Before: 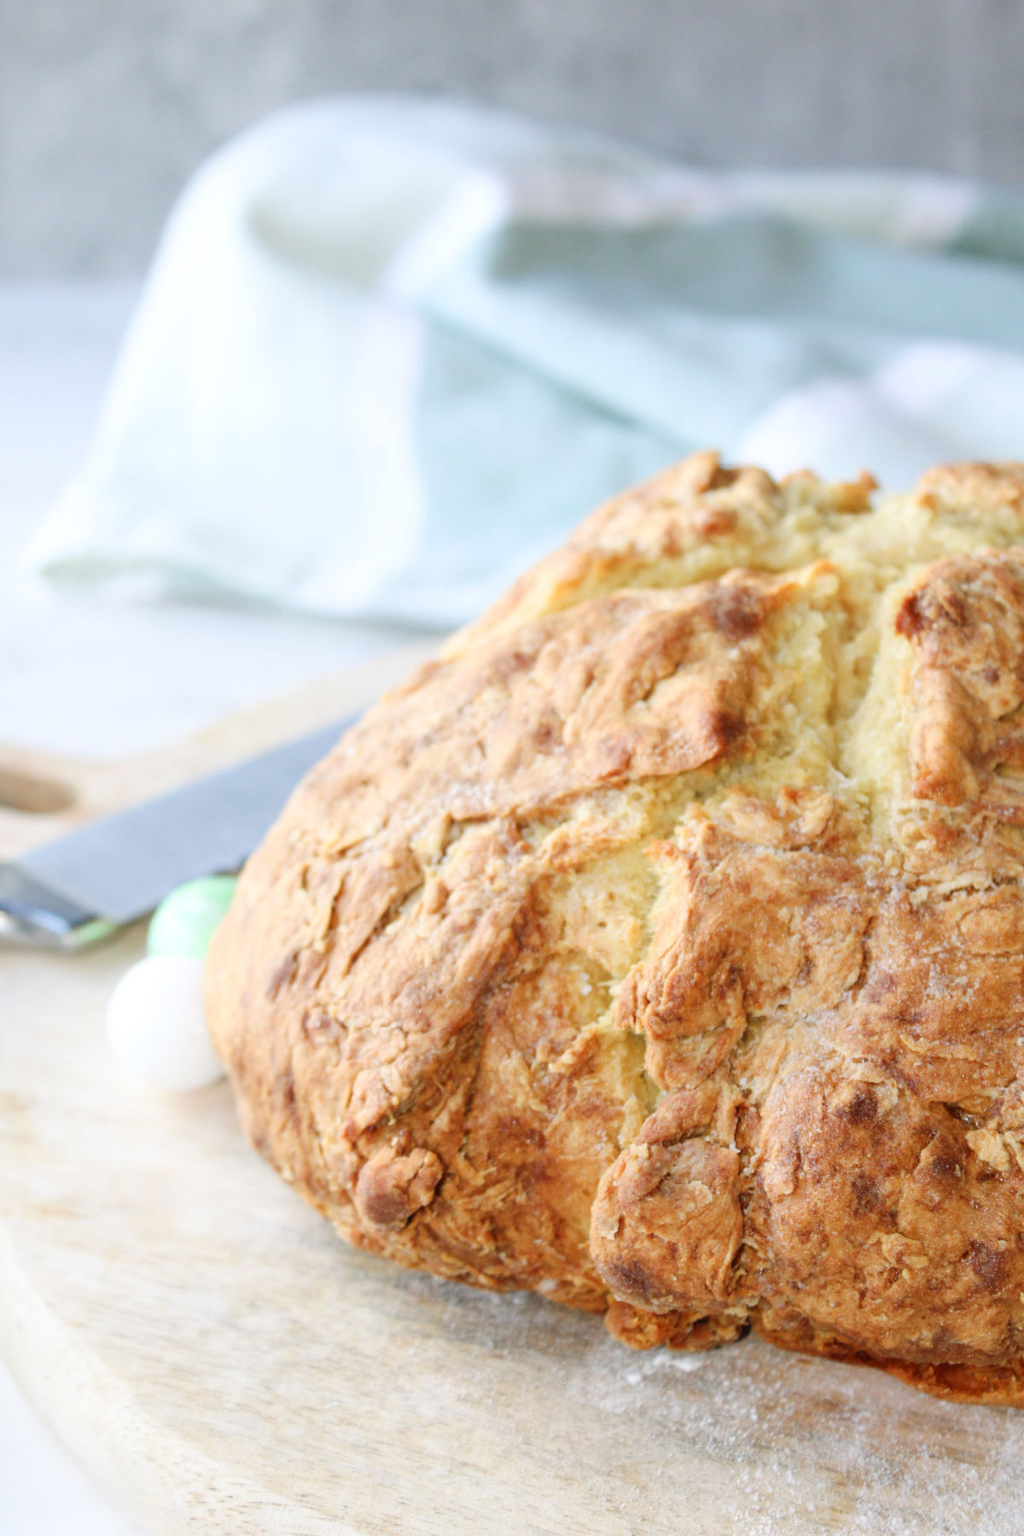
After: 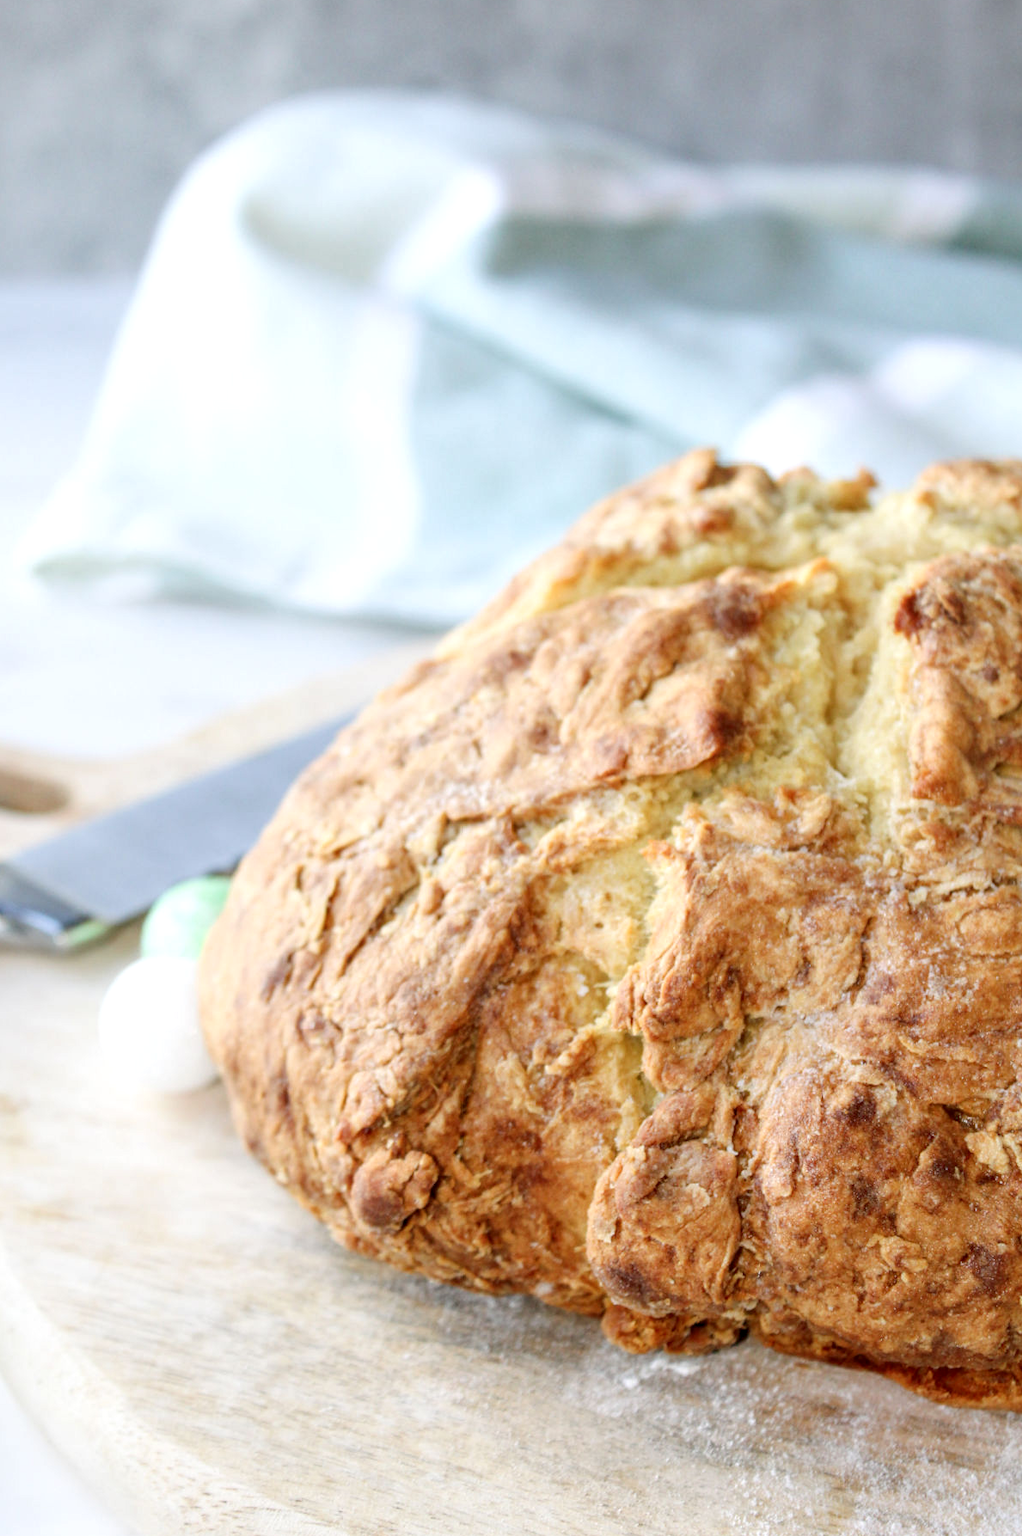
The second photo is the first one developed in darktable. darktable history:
crop and rotate: left 0.831%, top 0.391%, bottom 0.323%
local contrast: detail 130%
